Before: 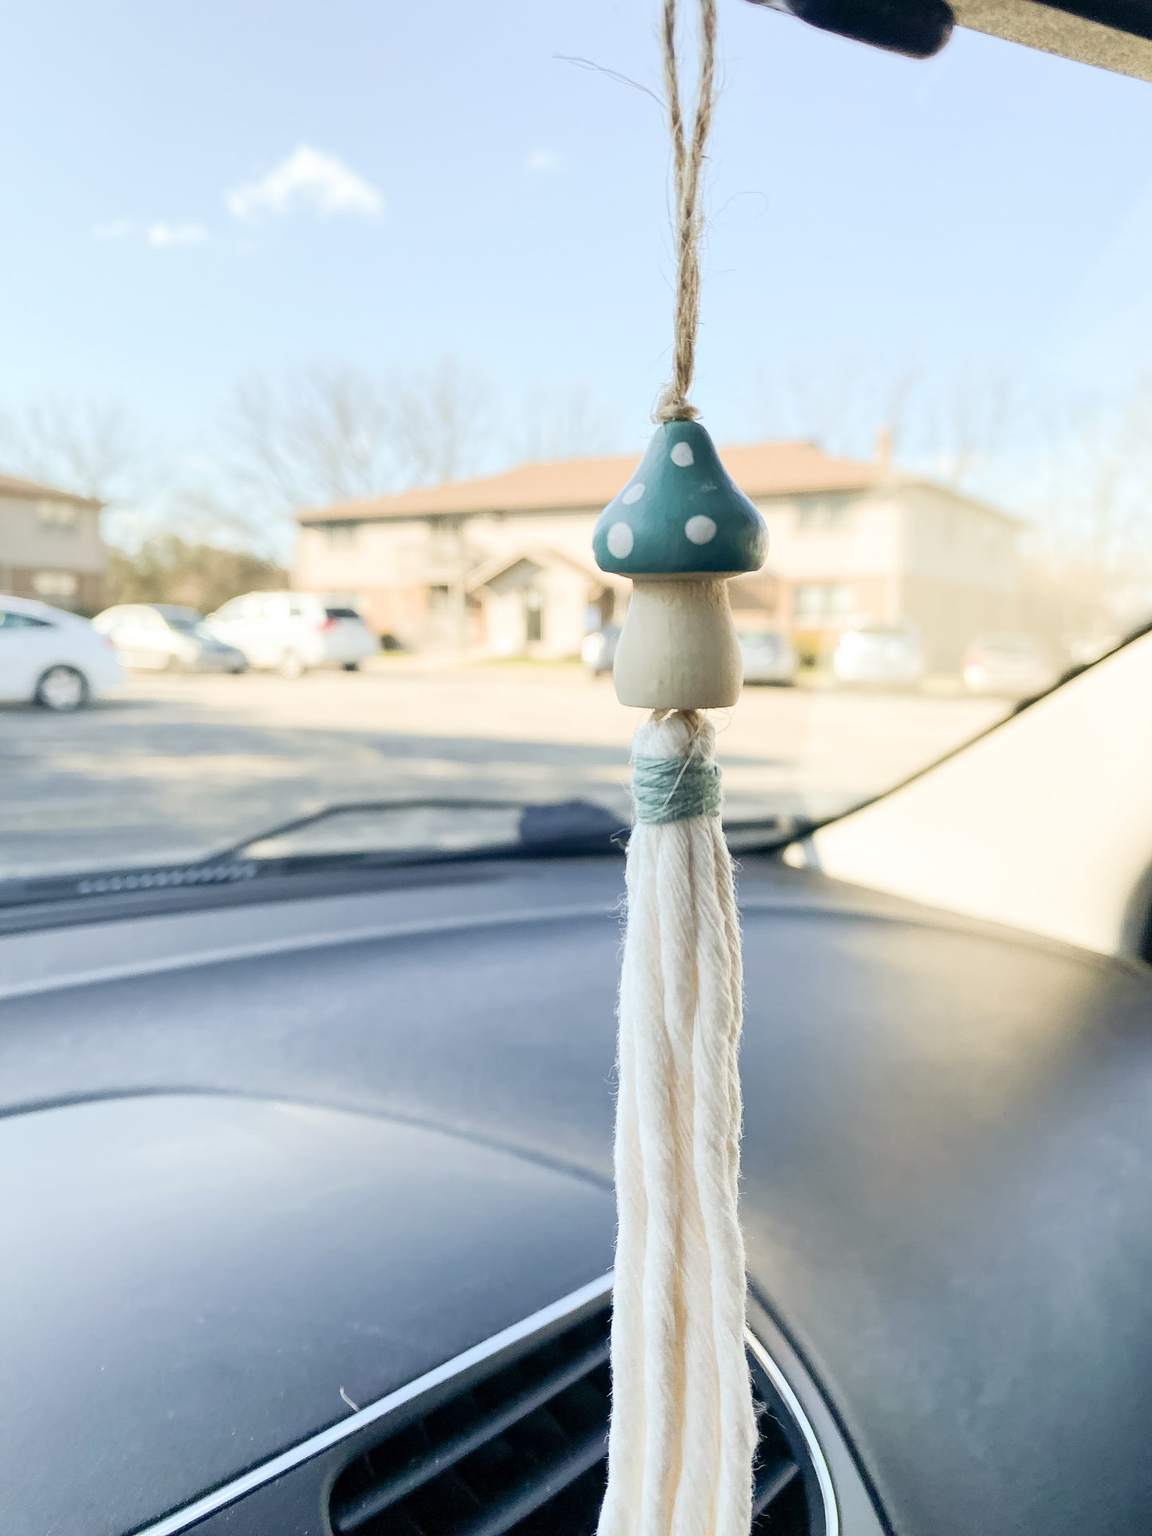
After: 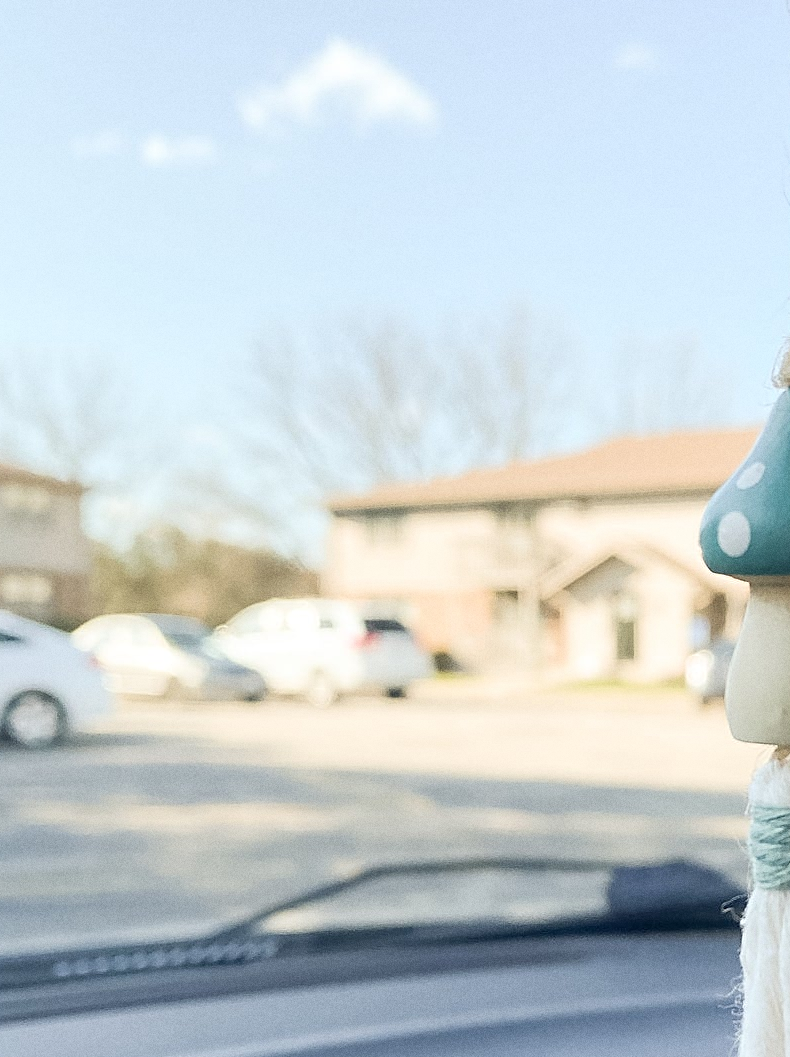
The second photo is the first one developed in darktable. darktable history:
sharpen: on, module defaults
crop and rotate: left 3.047%, top 7.509%, right 42.236%, bottom 37.598%
grain: coarseness 0.09 ISO
